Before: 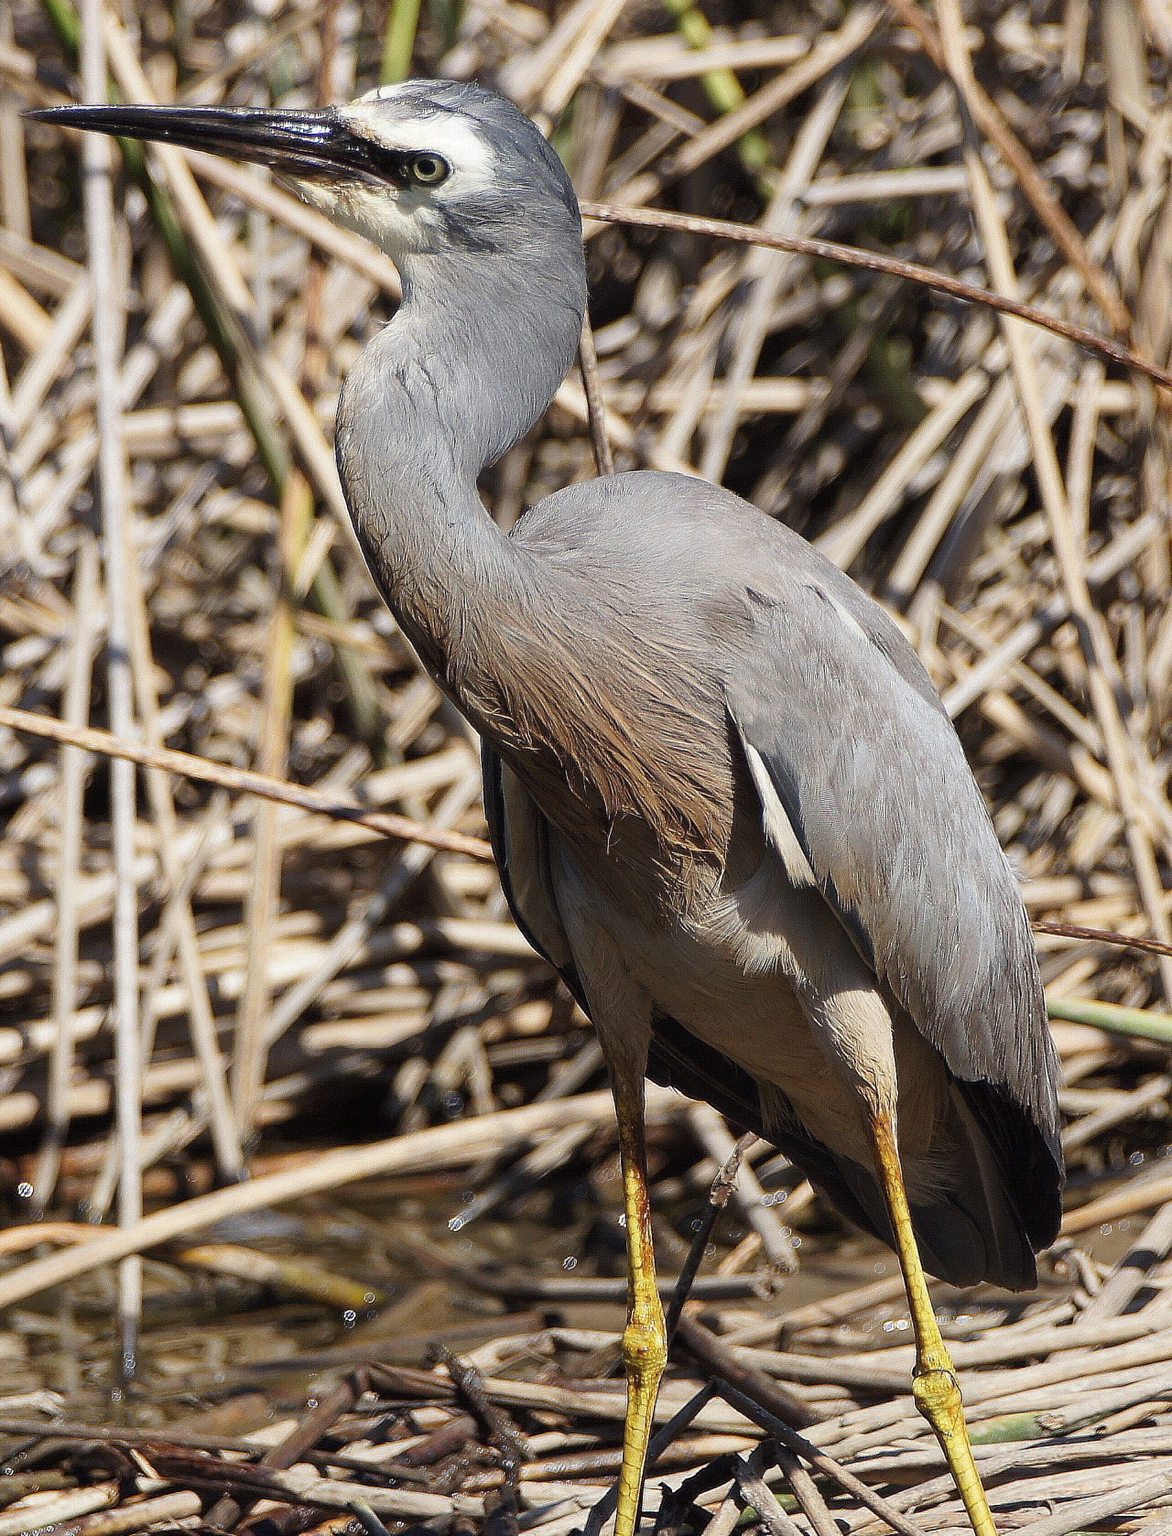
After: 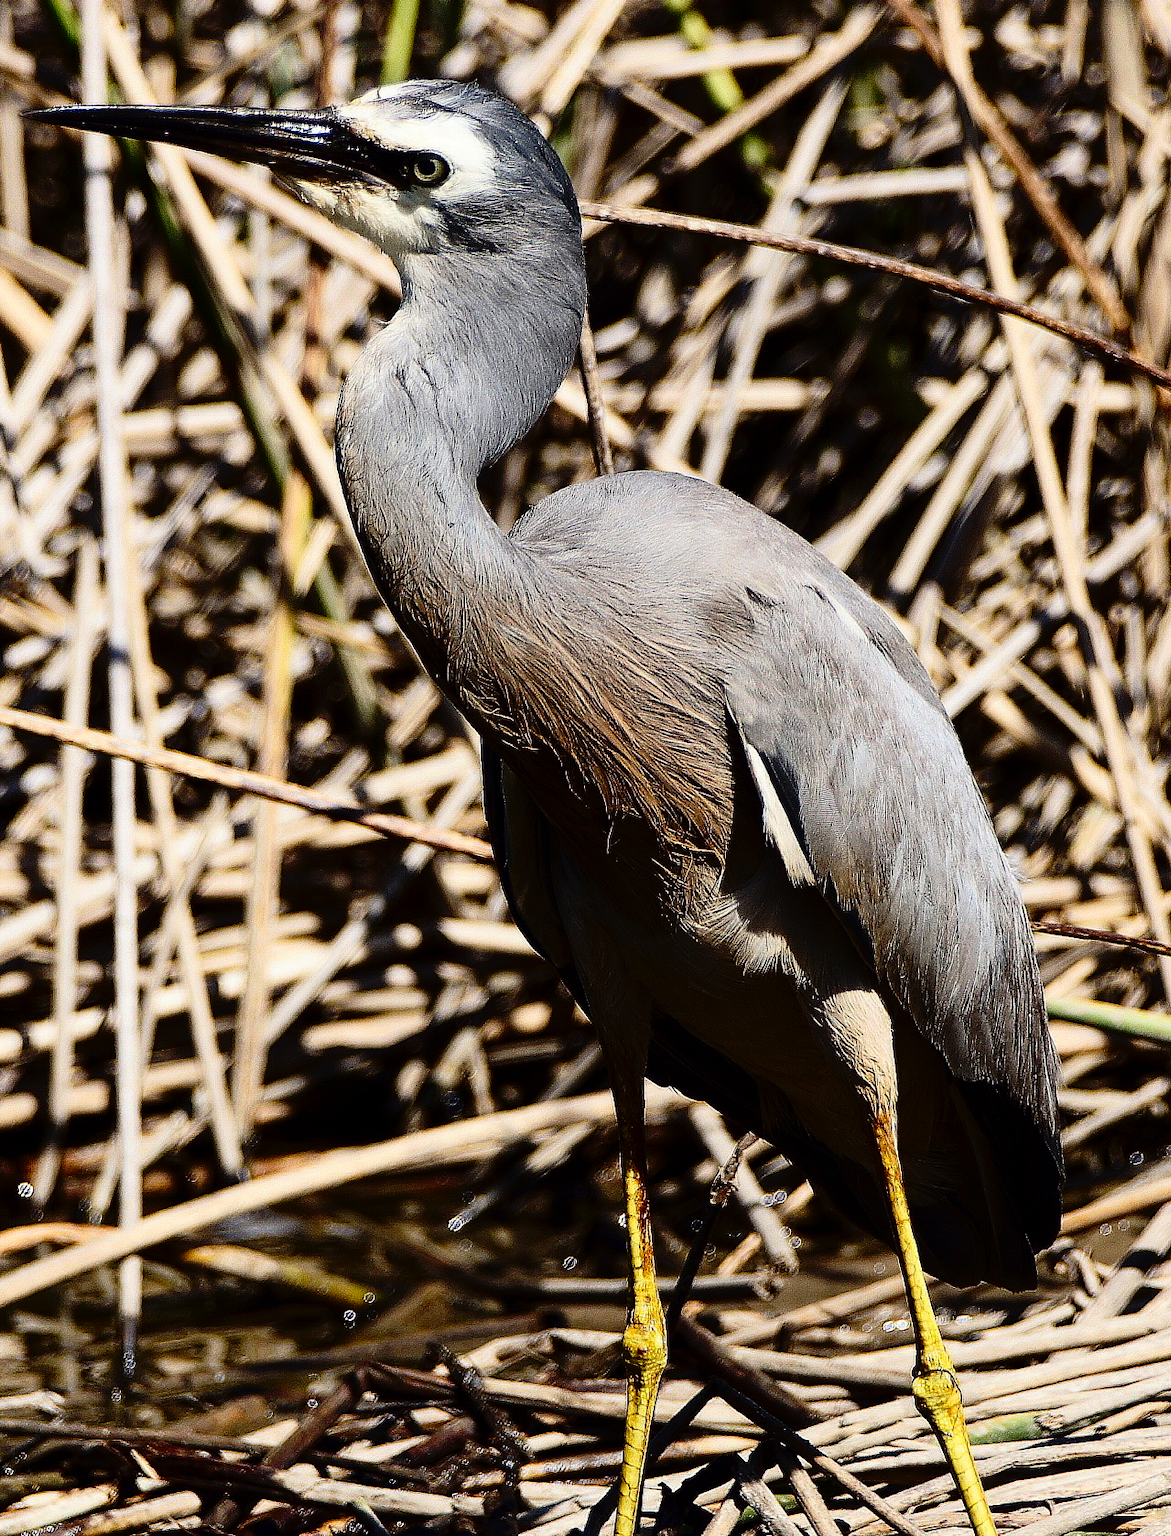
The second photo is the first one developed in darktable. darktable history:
contrast brightness saturation: contrast 0.32, brightness -0.08, saturation 0.17
tone curve: curves: ch0 [(0, 0) (0.003, 0.001) (0.011, 0.004) (0.025, 0.011) (0.044, 0.021) (0.069, 0.028) (0.1, 0.036) (0.136, 0.051) (0.177, 0.085) (0.224, 0.127) (0.277, 0.193) (0.335, 0.266) (0.399, 0.338) (0.468, 0.419) (0.543, 0.504) (0.623, 0.593) (0.709, 0.689) (0.801, 0.784) (0.898, 0.888) (1, 1)], preserve colors none
